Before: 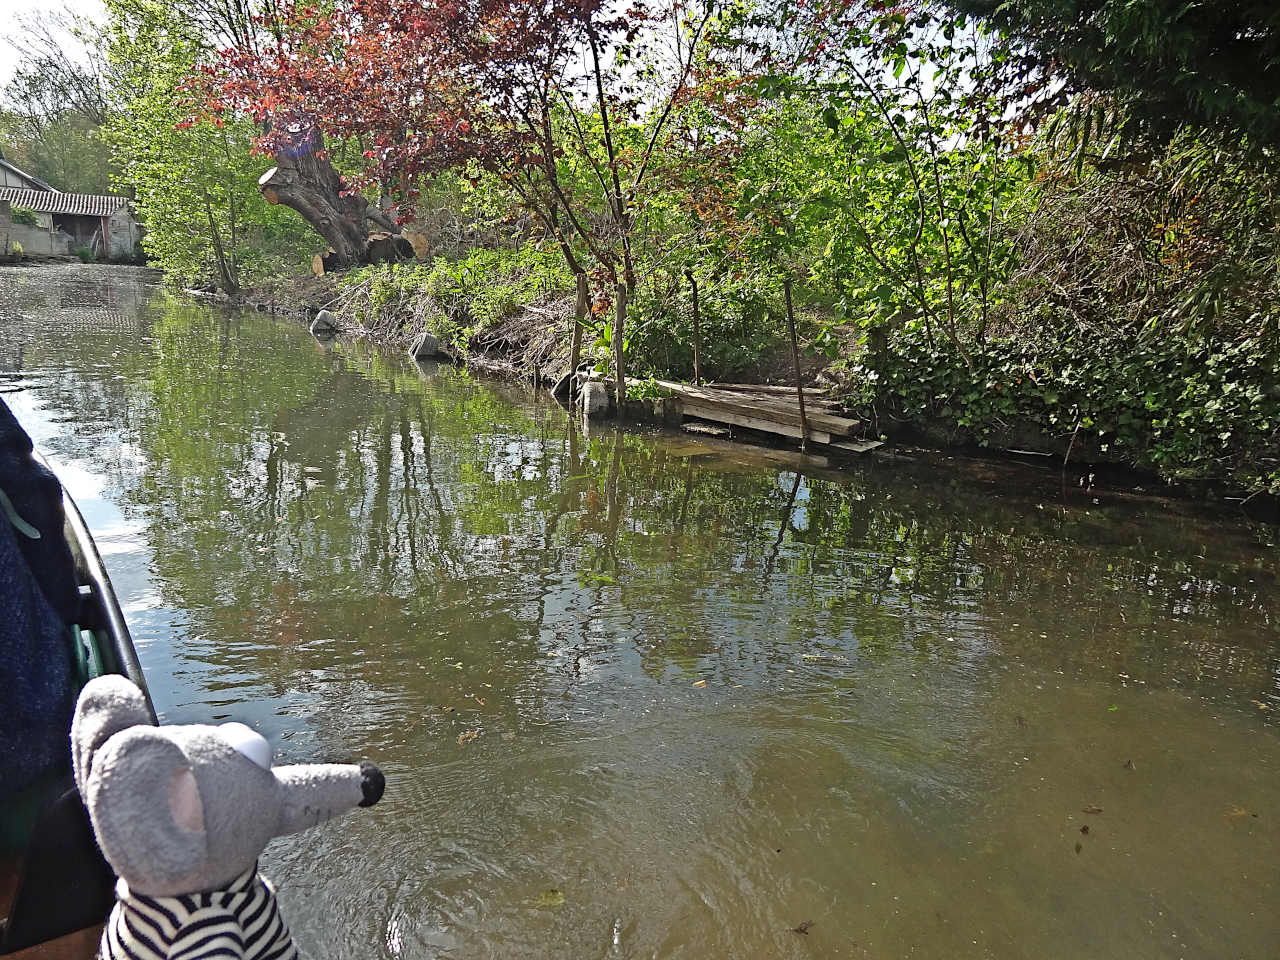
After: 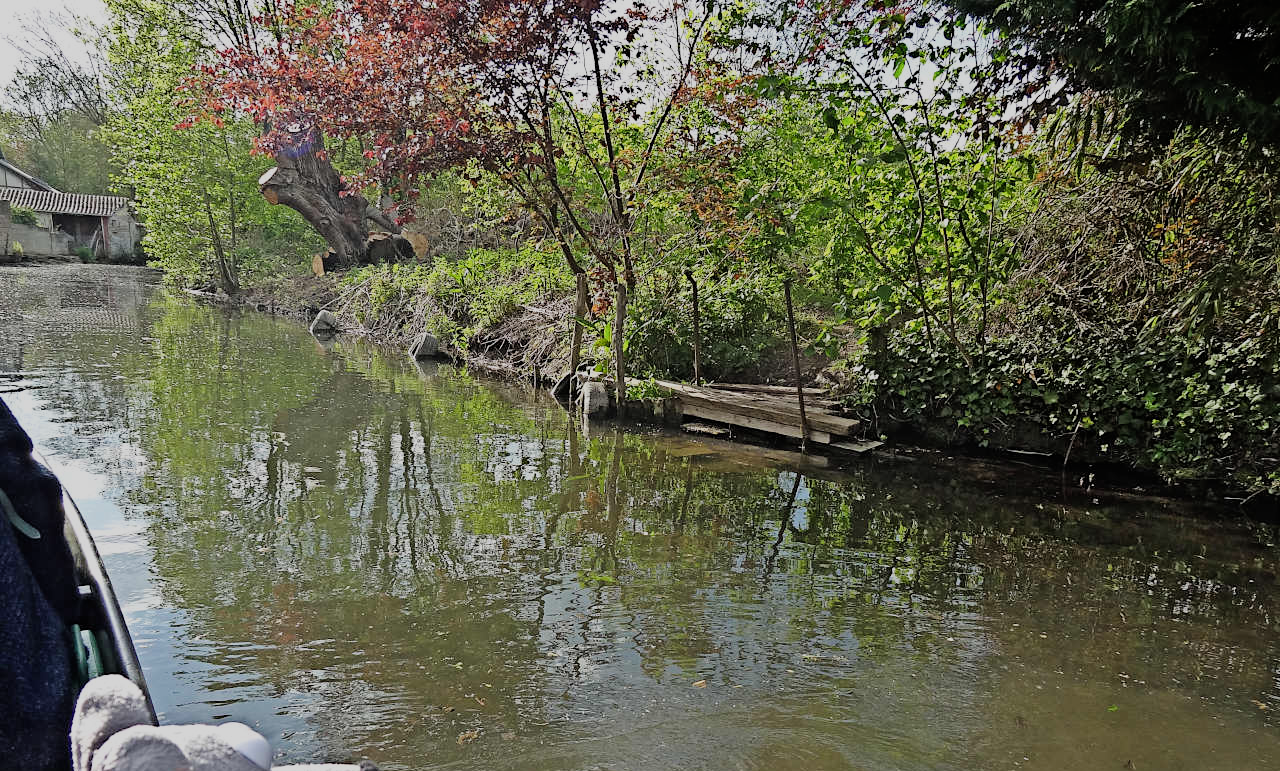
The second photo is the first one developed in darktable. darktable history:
crop: bottom 19.644%
filmic rgb: black relative exposure -7.65 EV, white relative exposure 4.56 EV, hardness 3.61
